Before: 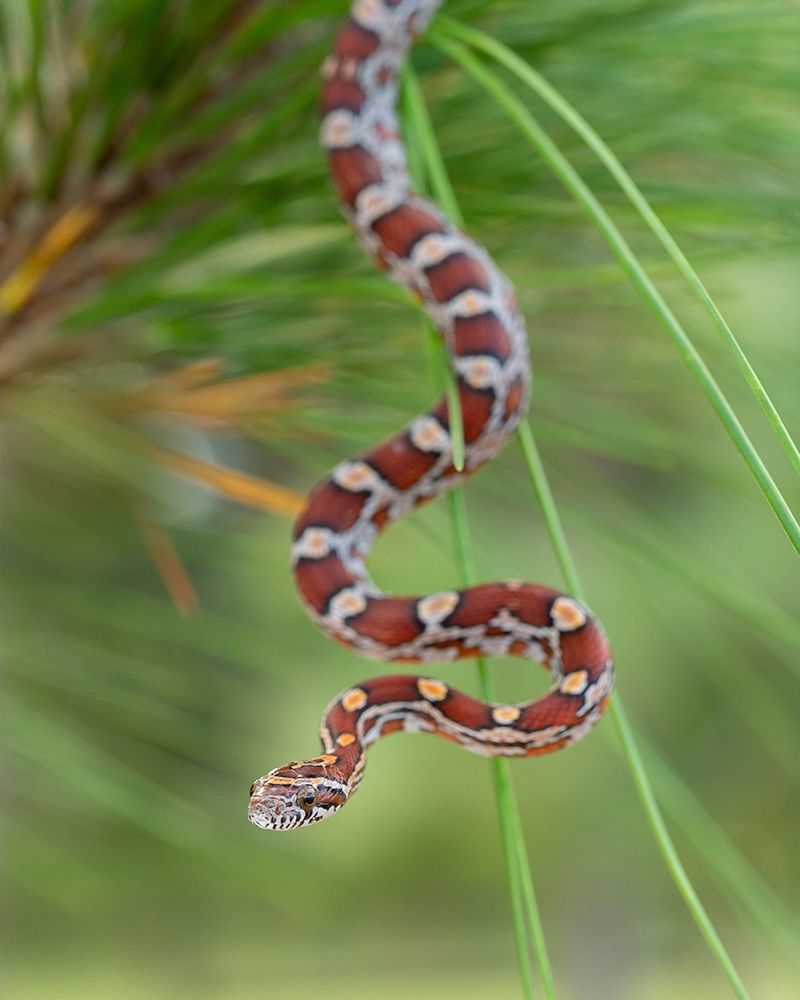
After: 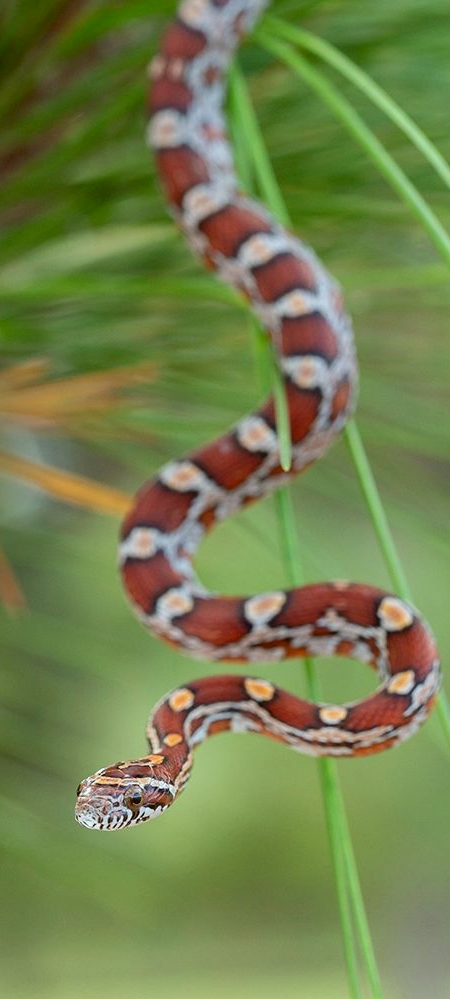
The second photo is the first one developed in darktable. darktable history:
color correction: highlights a* -4.97, highlights b* -4.37, shadows a* 3.83, shadows b* 4.21
crop: left 21.683%, right 21.996%, bottom 0%
